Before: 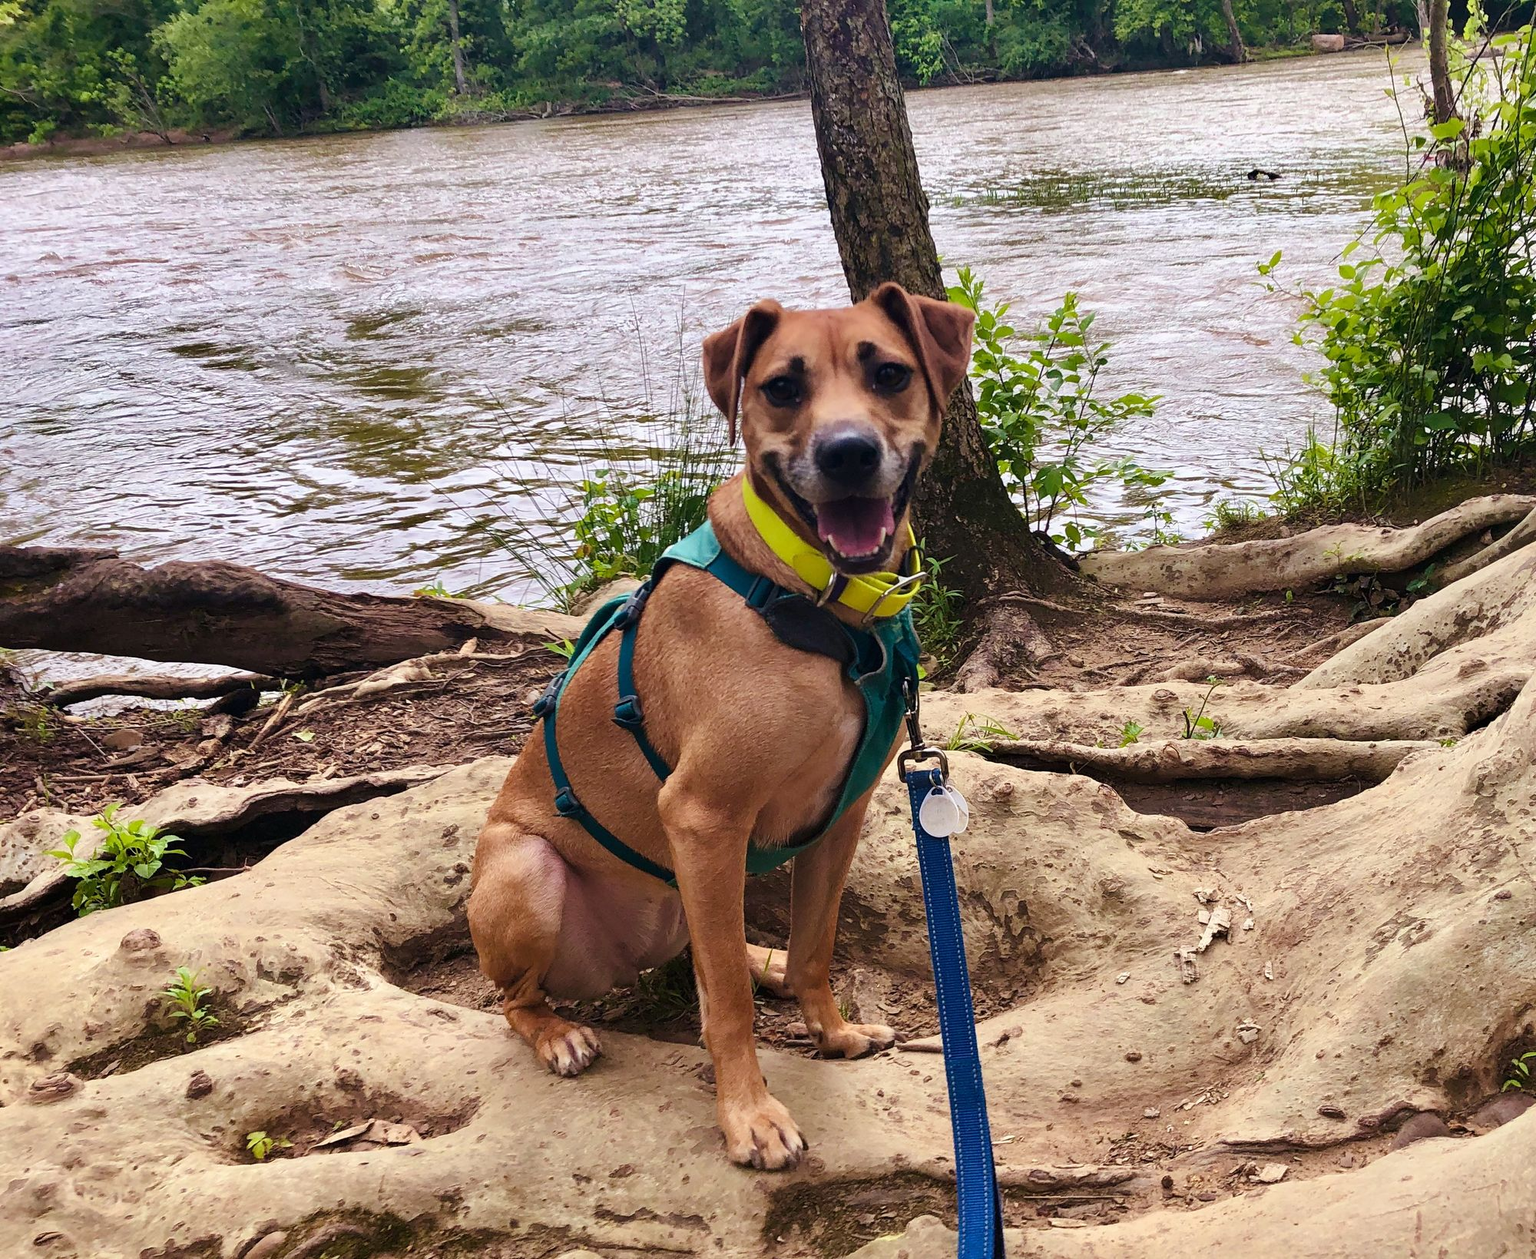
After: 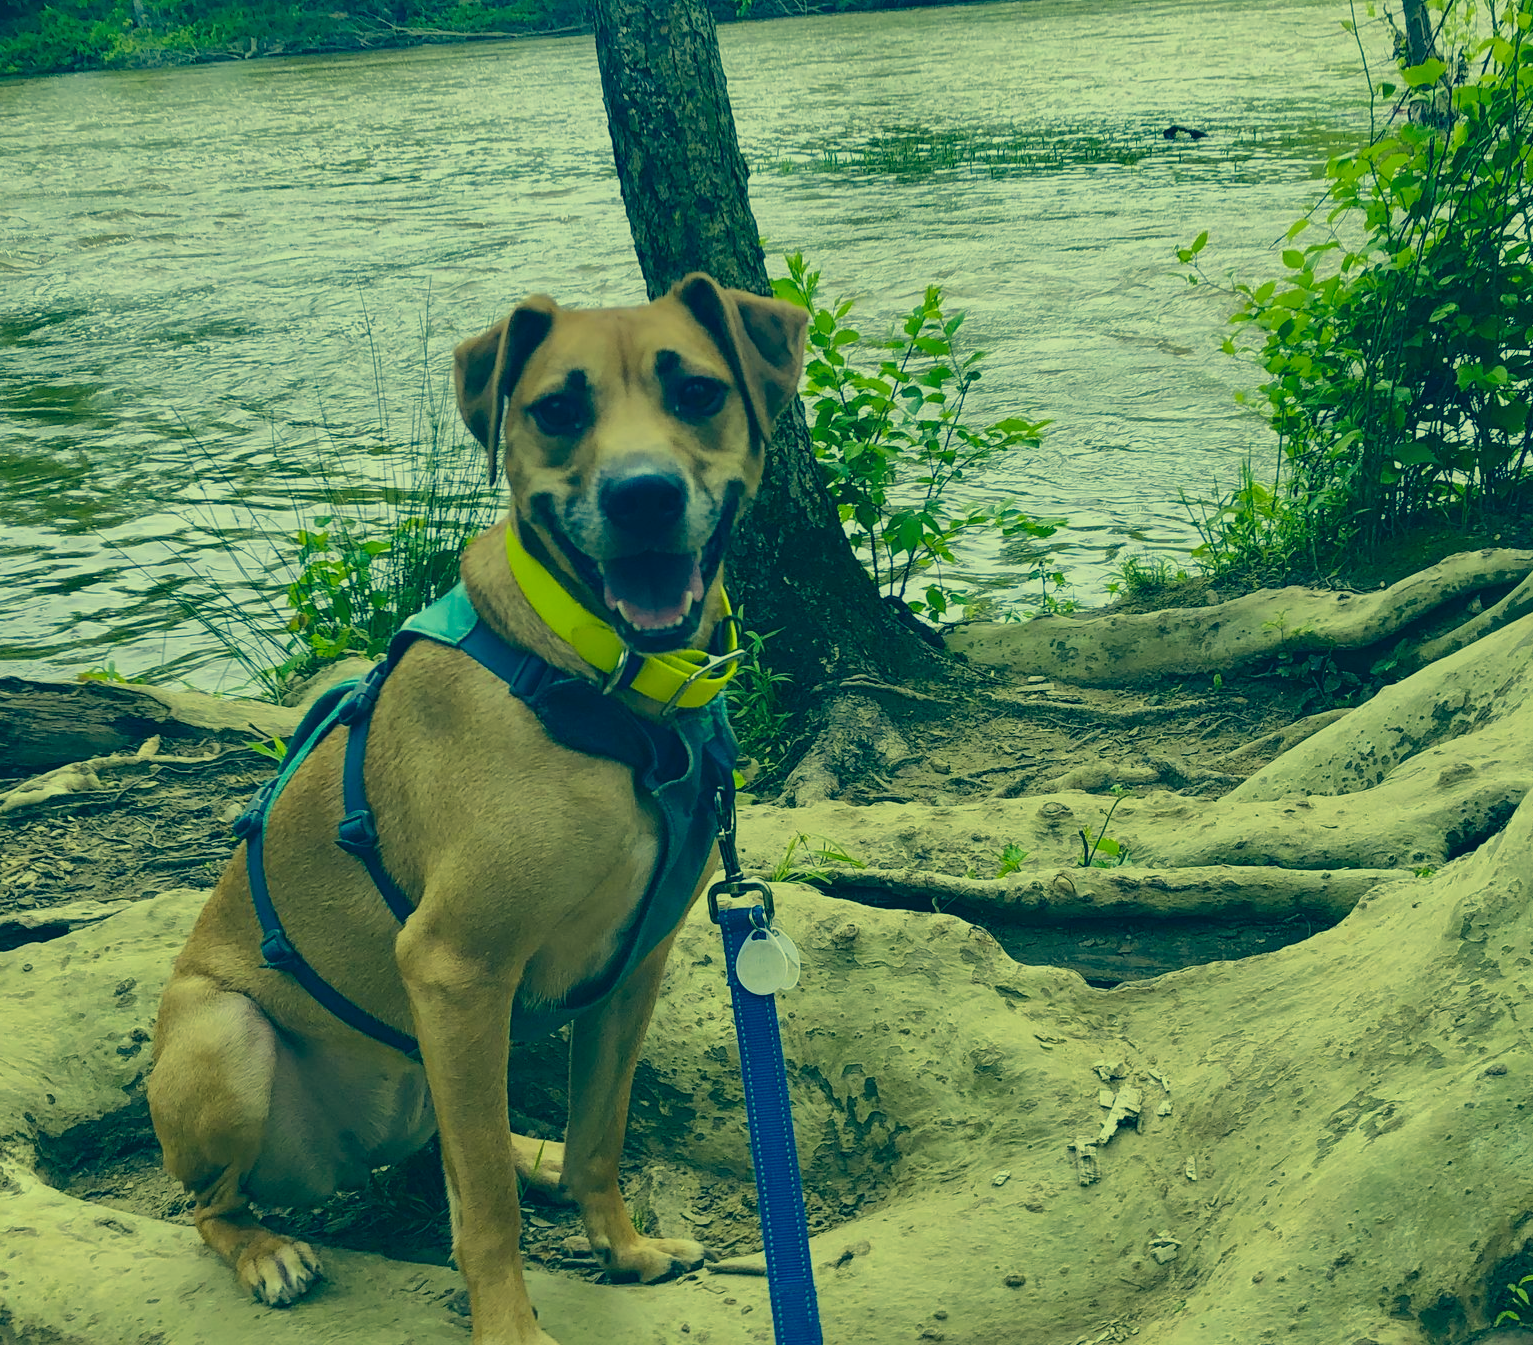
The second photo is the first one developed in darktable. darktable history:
white balance: red 1, blue 1
crop: left 23.095%, top 5.827%, bottom 11.854%
shadows and highlights: shadows -20, white point adjustment -2, highlights -35
color balance: contrast -15%
tone equalizer: -8 EV -1.84 EV, -7 EV -1.16 EV, -6 EV -1.62 EV, smoothing diameter 25%, edges refinement/feathering 10, preserve details guided filter
color correction: highlights a* -15.58, highlights b* 40, shadows a* -40, shadows b* -26.18
